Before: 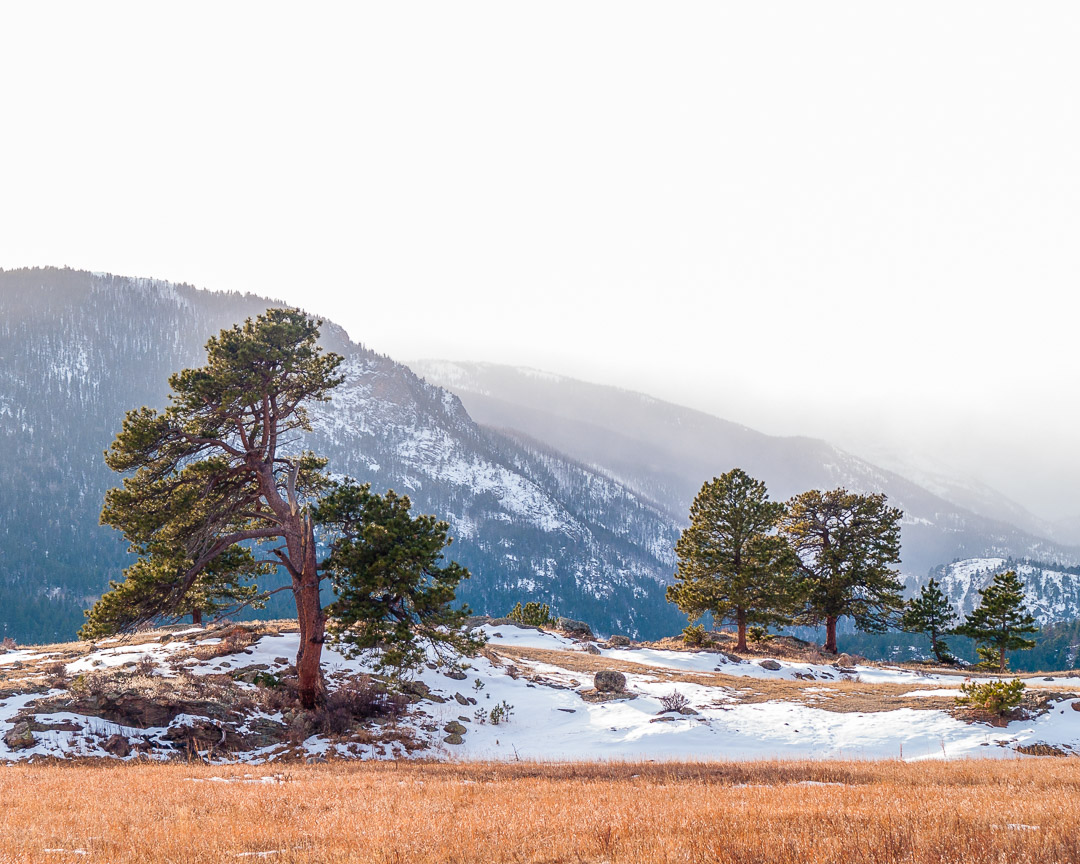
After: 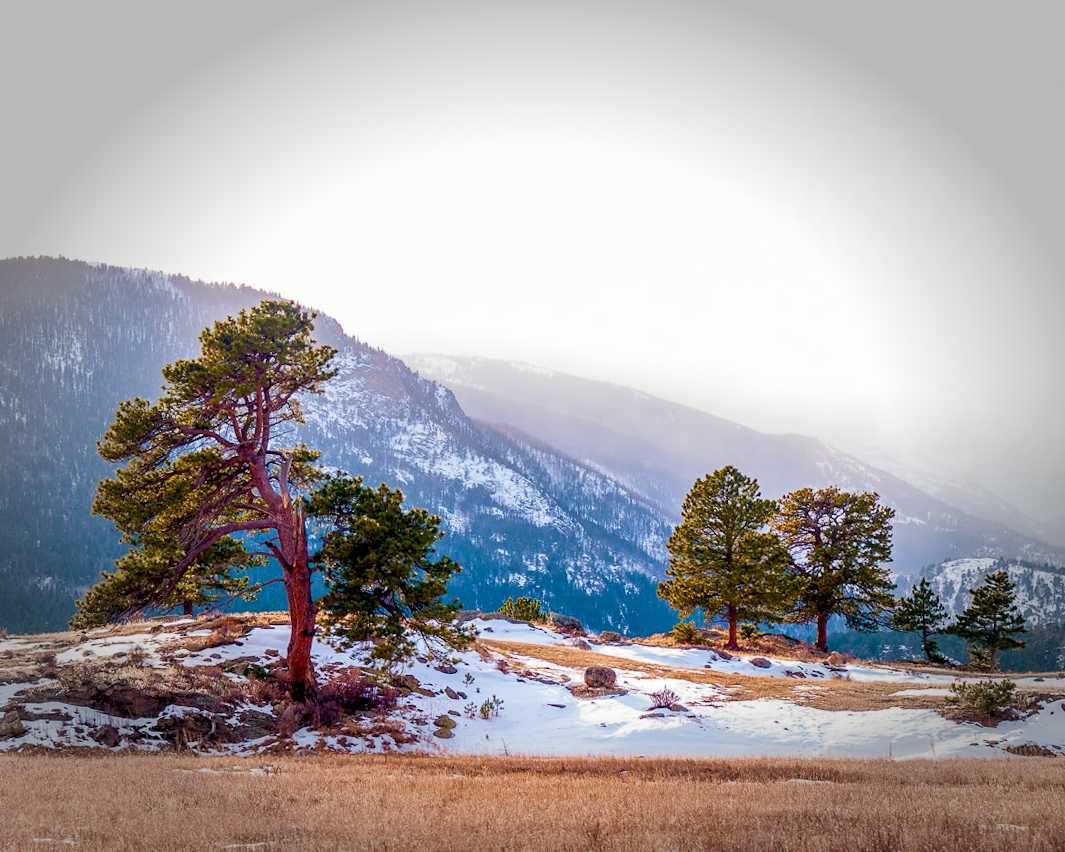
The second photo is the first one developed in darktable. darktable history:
color balance rgb: power › chroma 0.294%, power › hue 22.01°, perceptual saturation grading › global saturation 20%, perceptual saturation grading › highlights -25.328%, perceptual saturation grading › shadows 50.055%, global vibrance 20%
crop and rotate: angle -0.634°
exposure: black level correction 0.01, compensate highlight preservation false
contrast brightness saturation: contrast 0.053
velvia: strength 45.42%
vignetting: fall-off start 66.31%, fall-off radius 39.74%, automatic ratio true, width/height ratio 0.676
